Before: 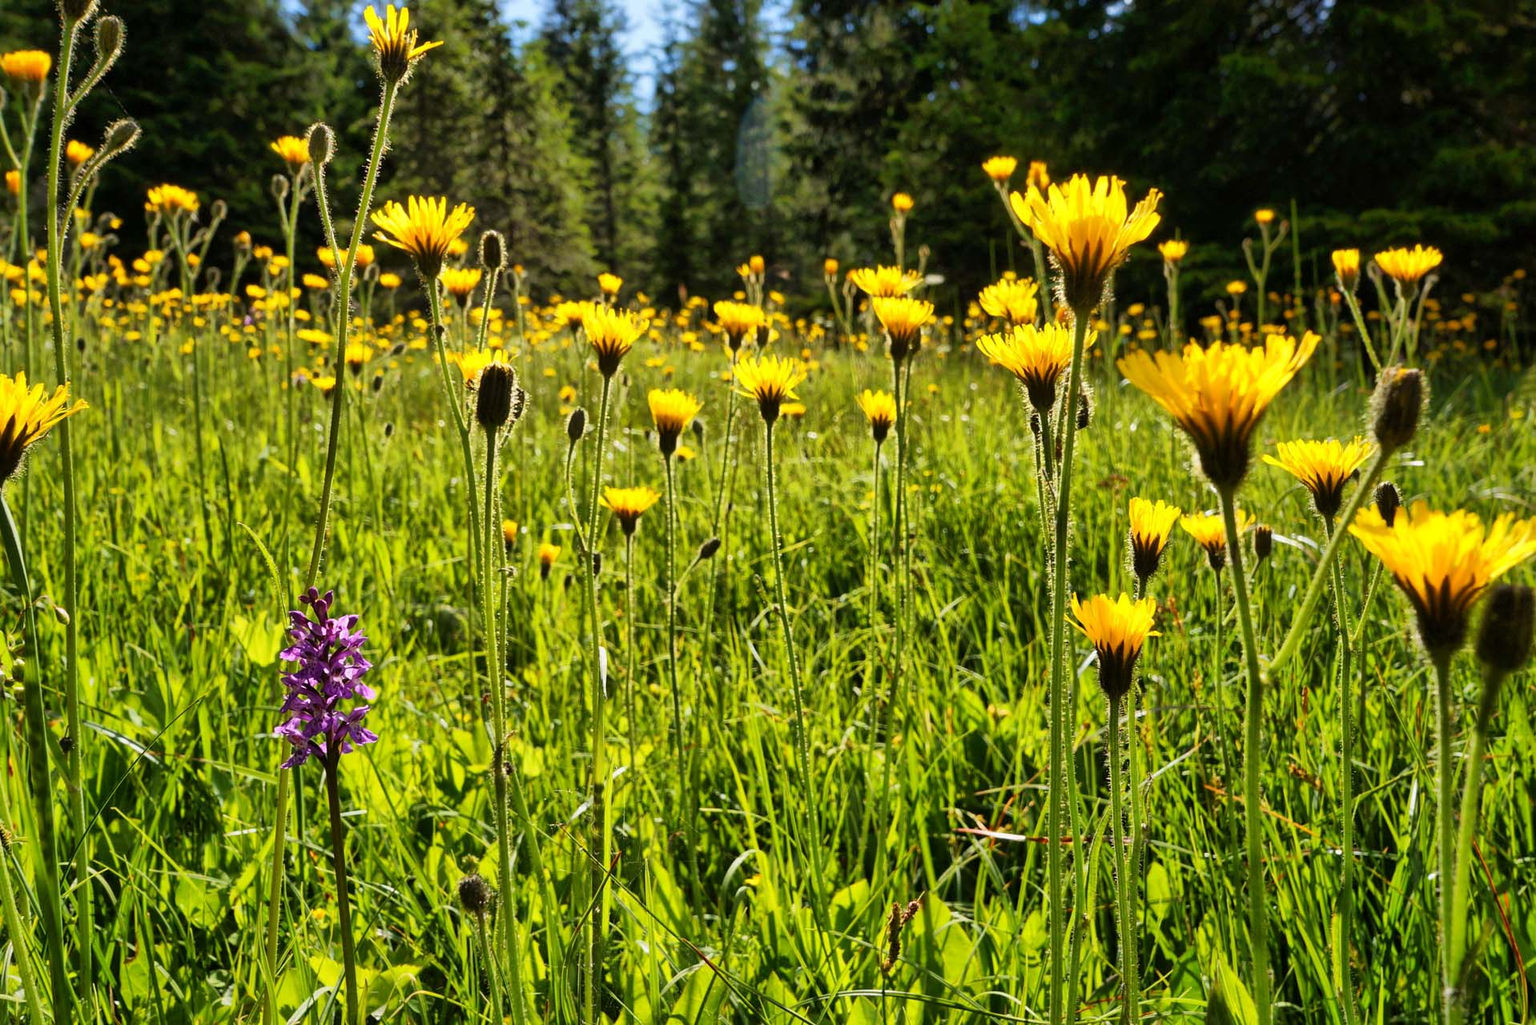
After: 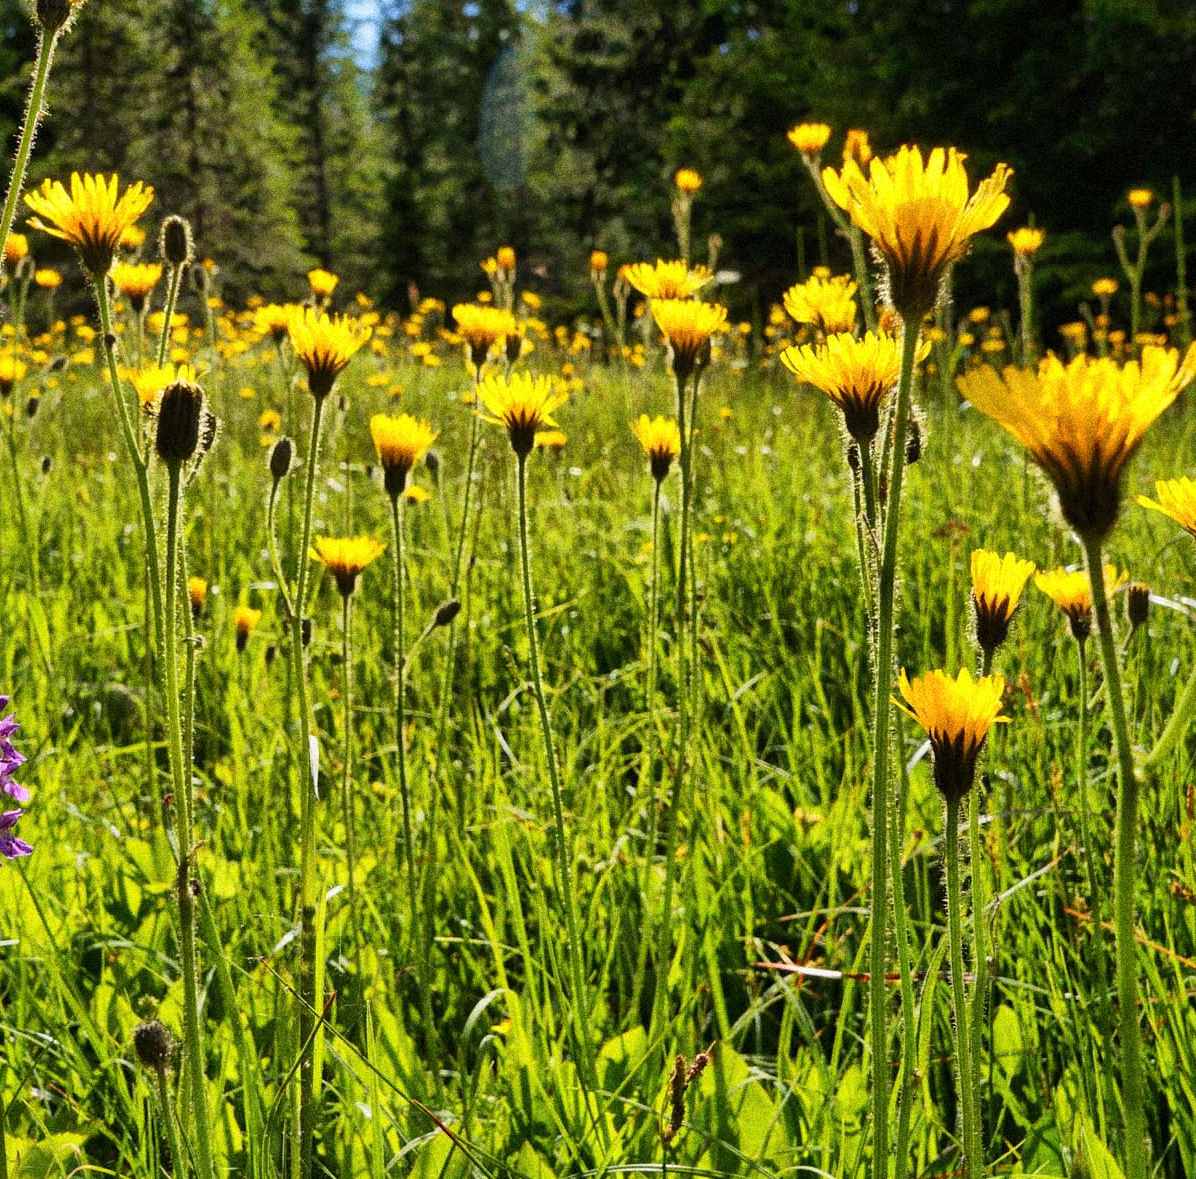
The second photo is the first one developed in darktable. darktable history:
crop and rotate: left 22.918%, top 5.629%, right 14.711%, bottom 2.247%
grain: coarseness 14.49 ISO, strength 48.04%, mid-tones bias 35%
sharpen: radius 2.883, amount 0.868, threshold 47.523
